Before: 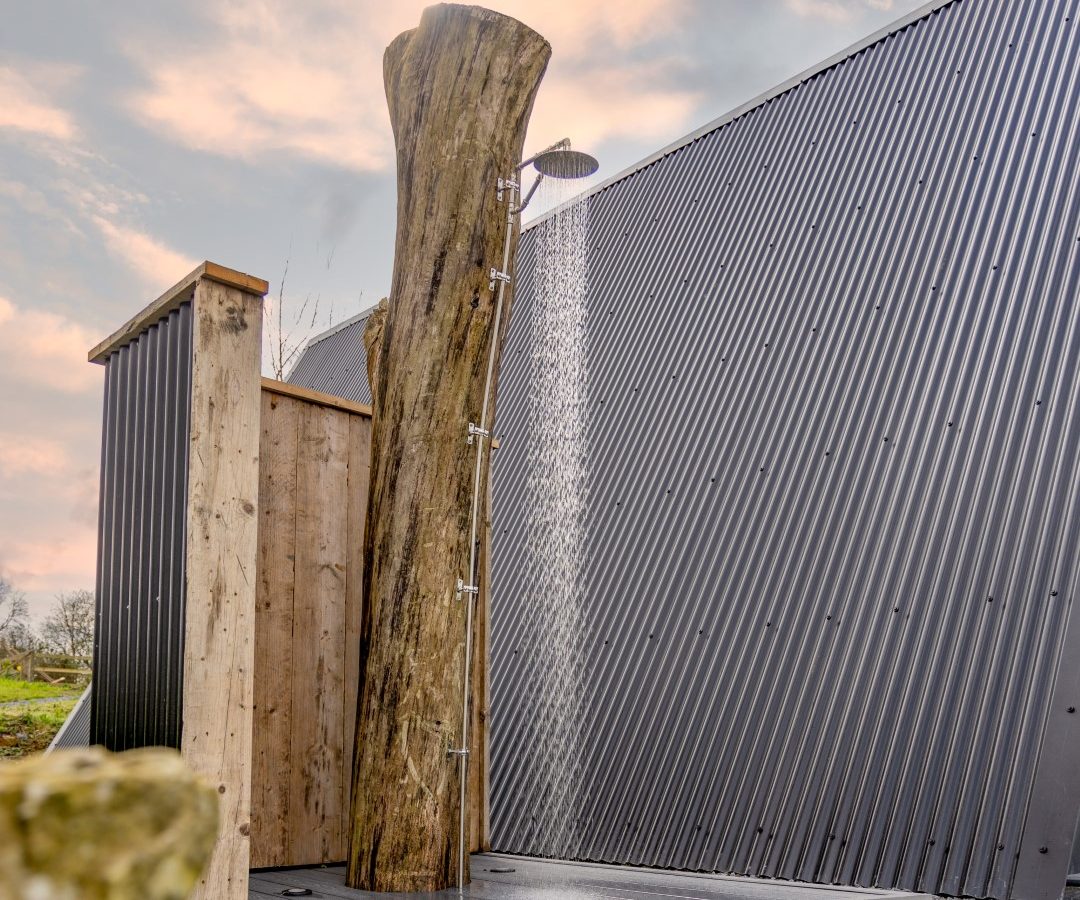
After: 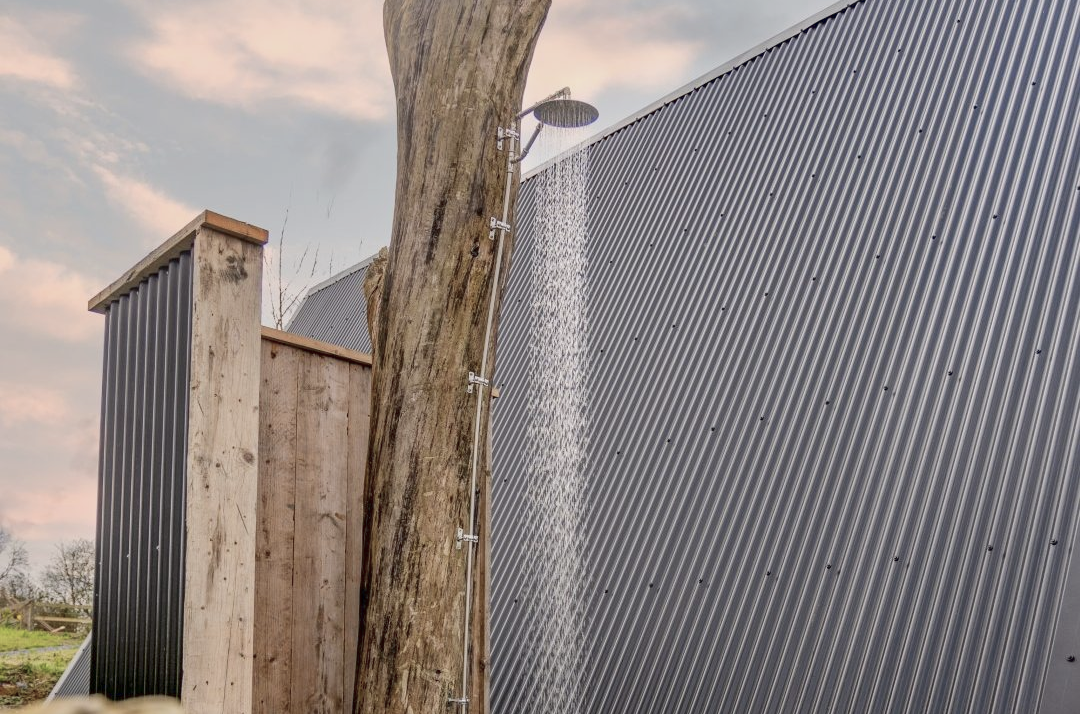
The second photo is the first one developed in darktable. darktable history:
tone equalizer: -8 EV -0.417 EV, -7 EV -0.389 EV, -6 EV -0.333 EV, -5 EV -0.222 EV, -3 EV 0.222 EV, -2 EV 0.333 EV, -1 EV 0.389 EV, +0 EV 0.417 EV, edges refinement/feathering 500, mask exposure compensation -1.57 EV, preserve details no
color balance rgb: perceptual saturation grading › global saturation -27.94%, hue shift -2.27°, contrast -21.26%
crop and rotate: top 5.667%, bottom 14.937%
